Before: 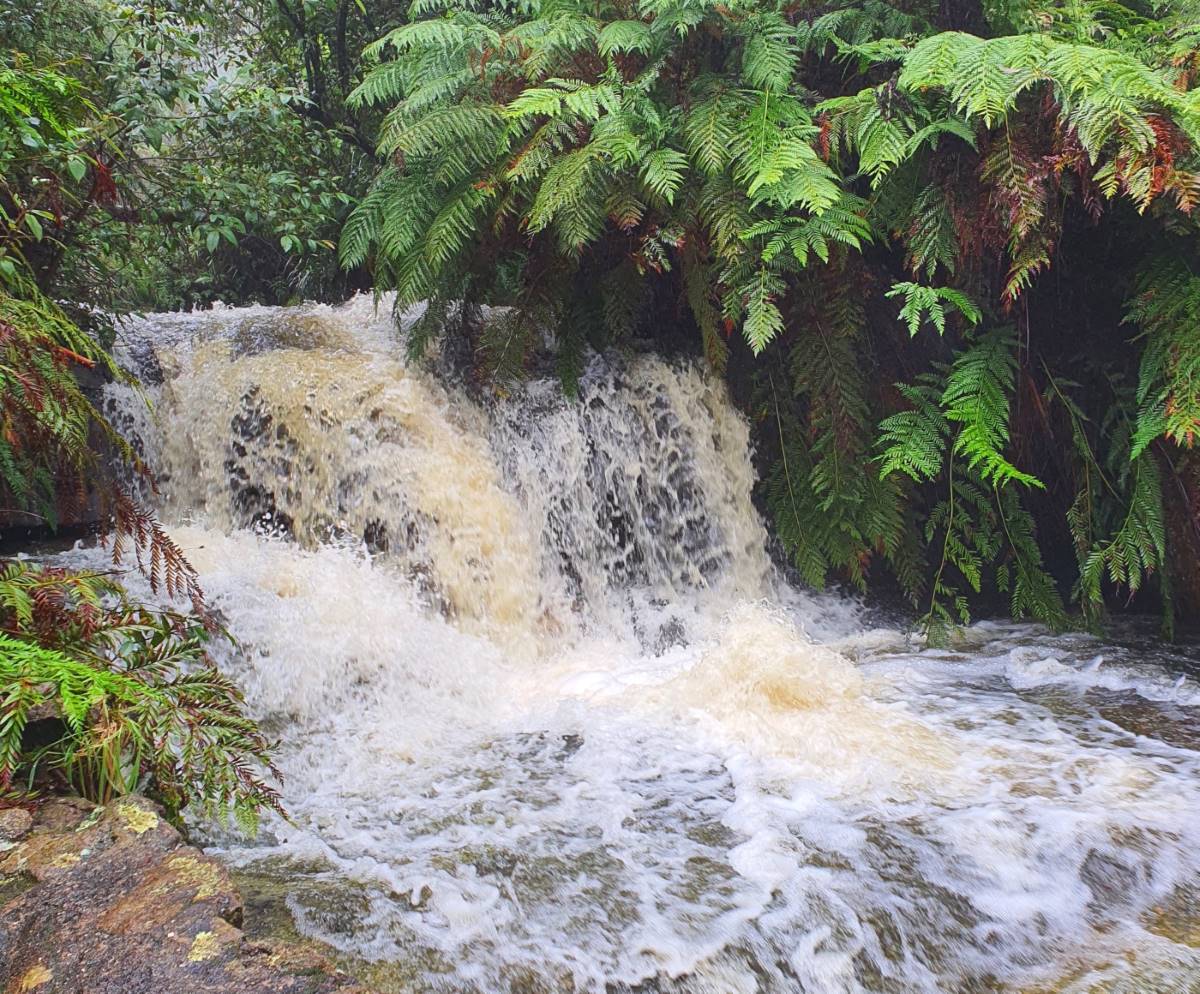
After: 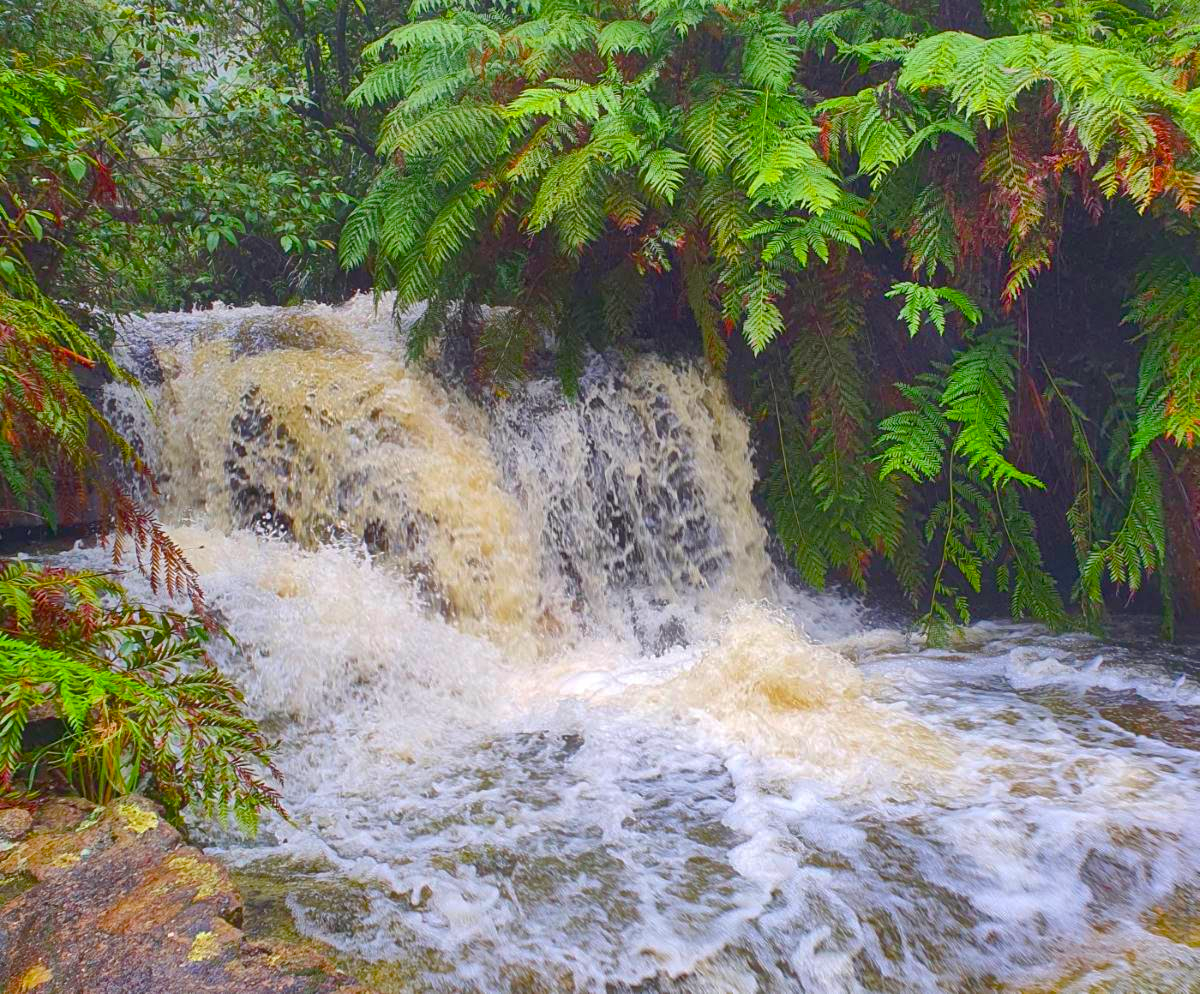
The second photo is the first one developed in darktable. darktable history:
shadows and highlights: on, module defaults
color balance rgb: perceptual saturation grading › global saturation 20%, perceptual saturation grading › highlights -25%, perceptual saturation grading › shadows 25%, global vibrance 50%
